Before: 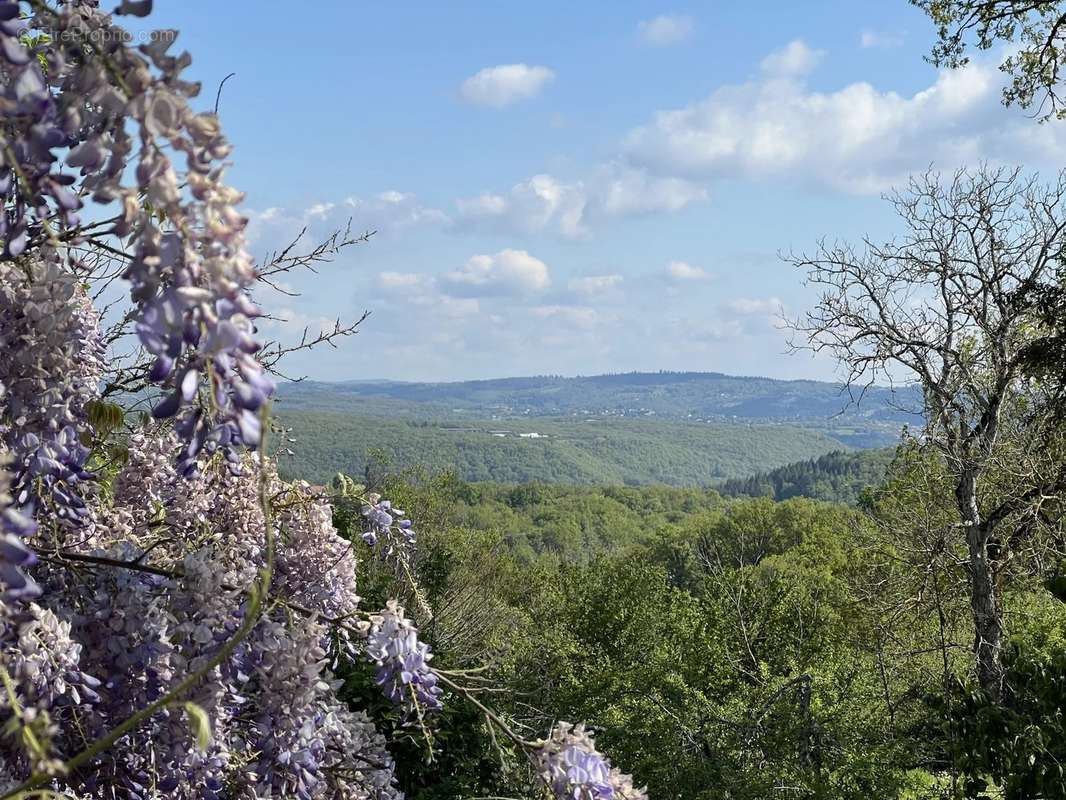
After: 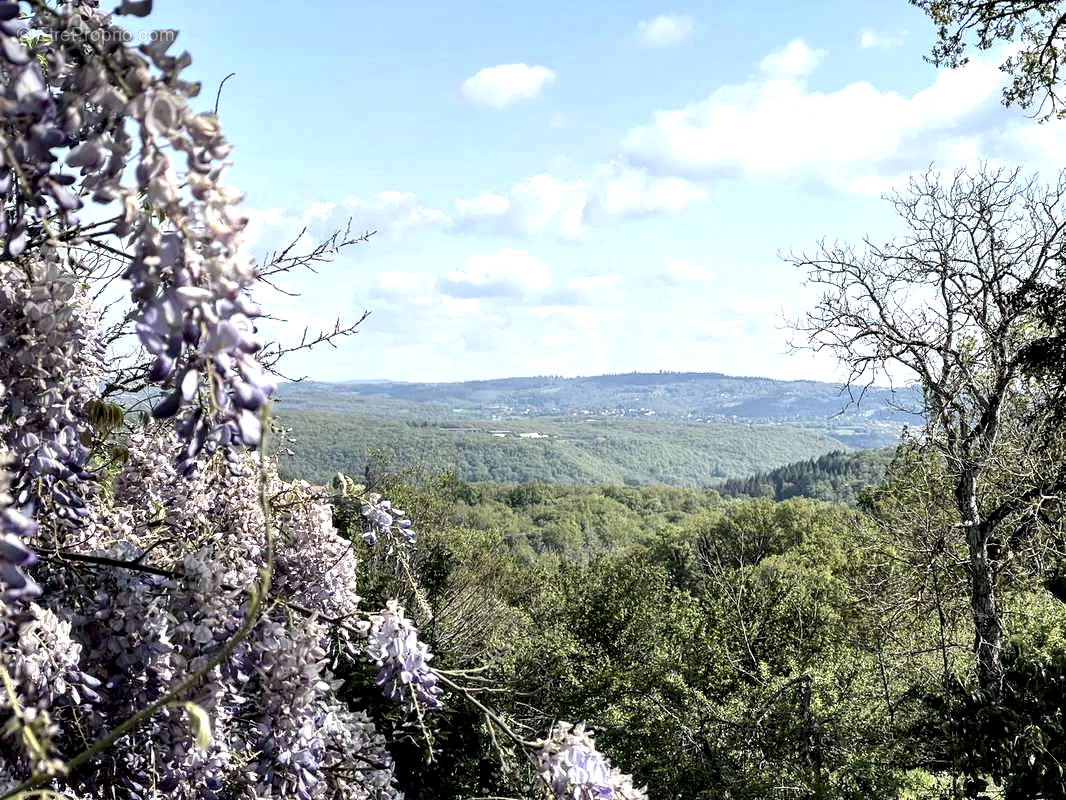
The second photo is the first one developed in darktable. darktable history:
contrast brightness saturation: contrast 0.062, brightness -0.005, saturation -0.212
local contrast: detail 135%, midtone range 0.75
tone equalizer: -8 EV -0.79 EV, -7 EV -0.677 EV, -6 EV -0.567 EV, -5 EV -0.401 EV, -3 EV 0.368 EV, -2 EV 0.6 EV, -1 EV 0.698 EV, +0 EV 0.734 EV
